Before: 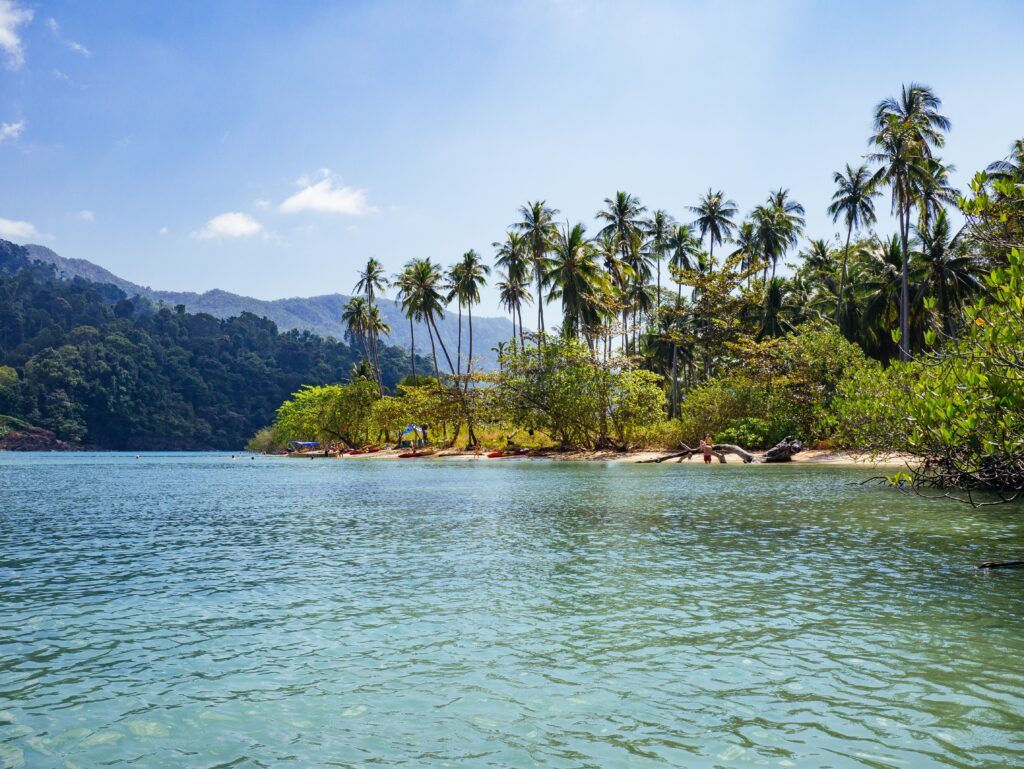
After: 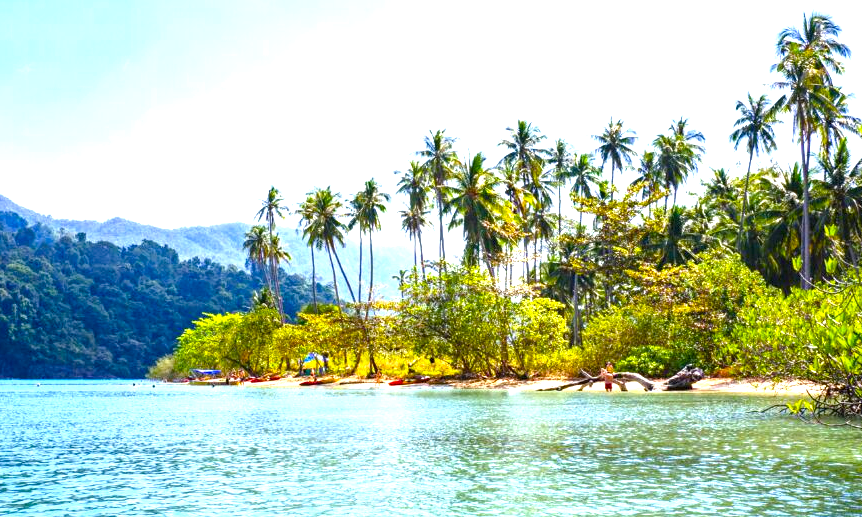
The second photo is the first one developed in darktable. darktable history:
exposure: black level correction 0, exposure 1.389 EV, compensate exposure bias true, compensate highlight preservation false
local contrast: highlights 100%, shadows 98%, detail 119%, midtone range 0.2
crop and rotate: left 9.715%, top 9.401%, right 6.081%, bottom 23.335%
color balance rgb: global offset › hue 172.43°, perceptual saturation grading › global saturation 20%, perceptual saturation grading › highlights 3.572%, perceptual saturation grading › shadows 50.076%
levels: mode automatic, levels [0.055, 0.477, 0.9]
